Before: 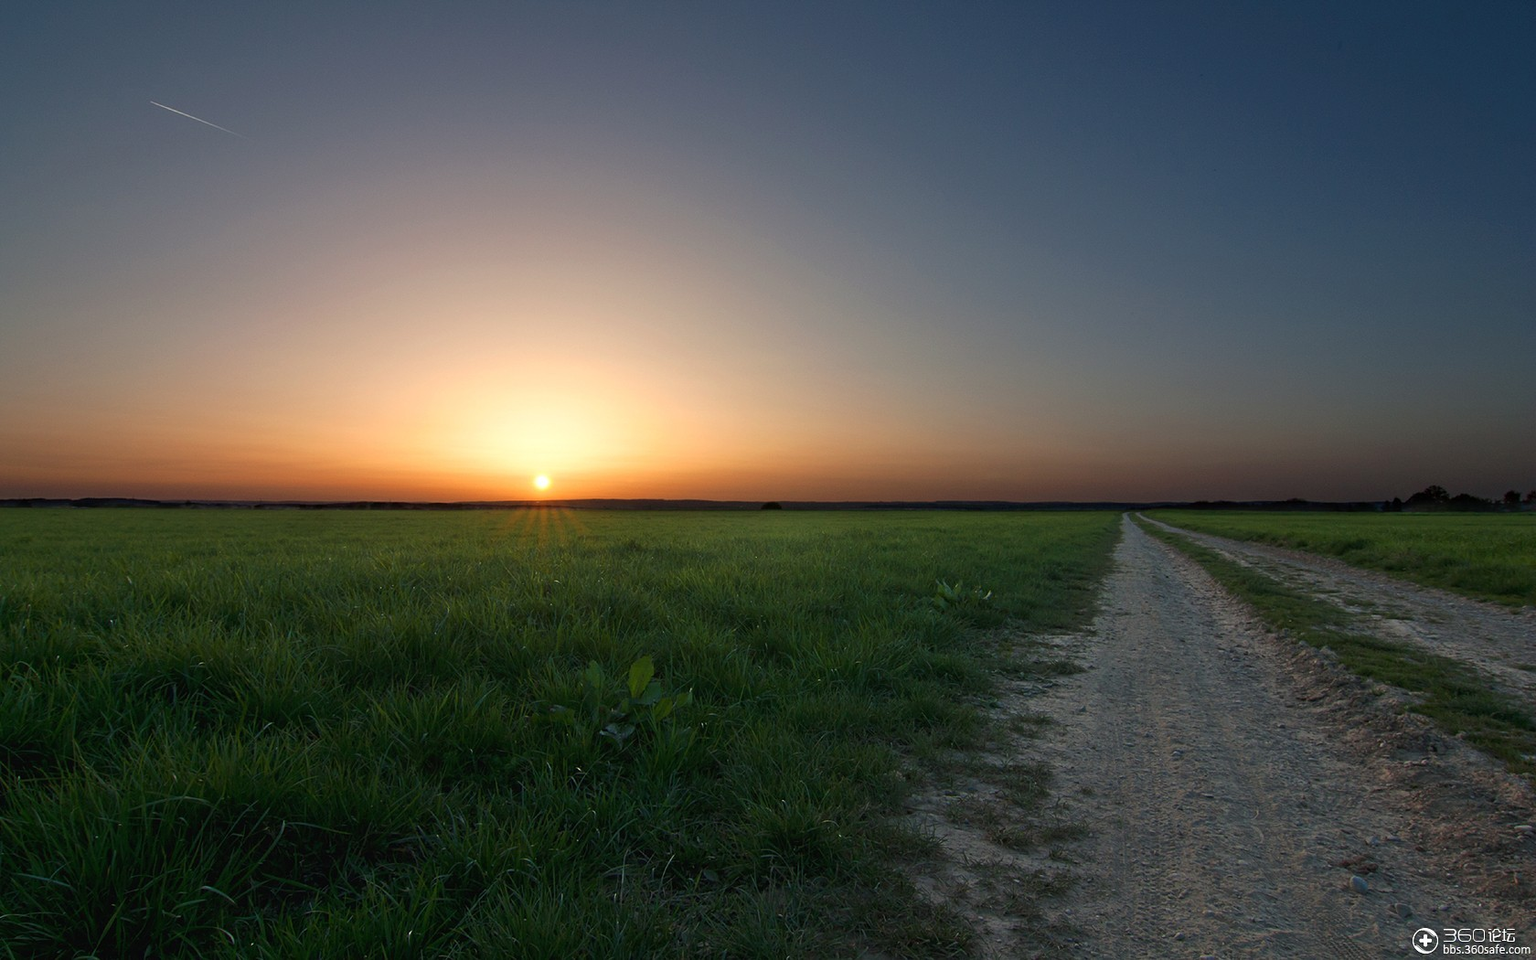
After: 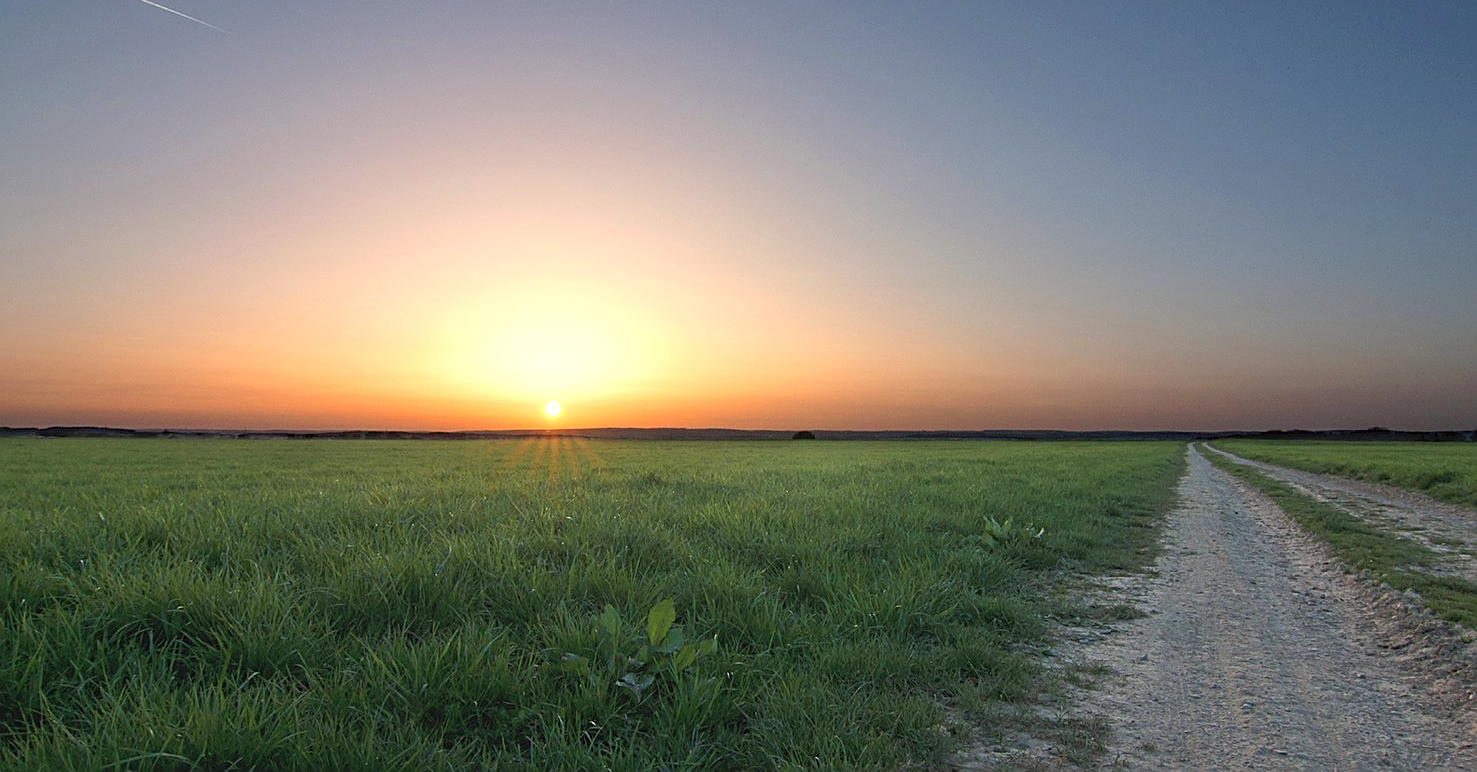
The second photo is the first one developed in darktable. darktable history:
contrast brightness saturation: brightness 0.13
sharpen: on, module defaults
white balance: red 1.004, blue 1.024
exposure: black level correction 0, exposure 0.5 EV, compensate highlight preservation false
crop and rotate: left 2.425%, top 11.305%, right 9.6%, bottom 15.08%
local contrast: detail 110%
